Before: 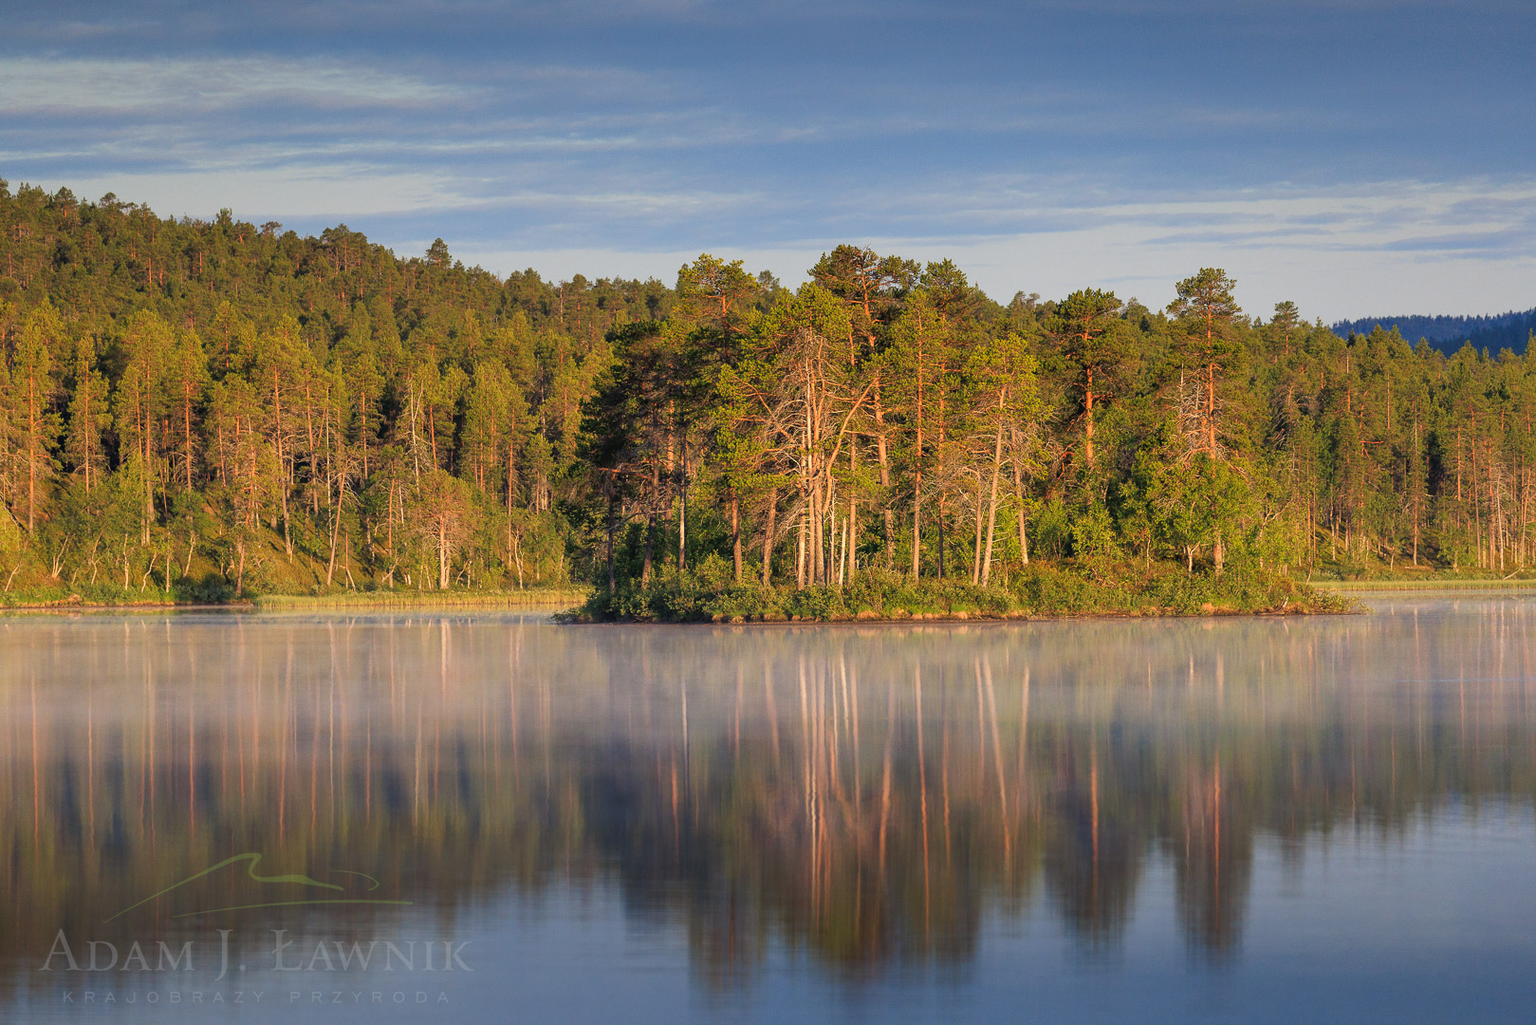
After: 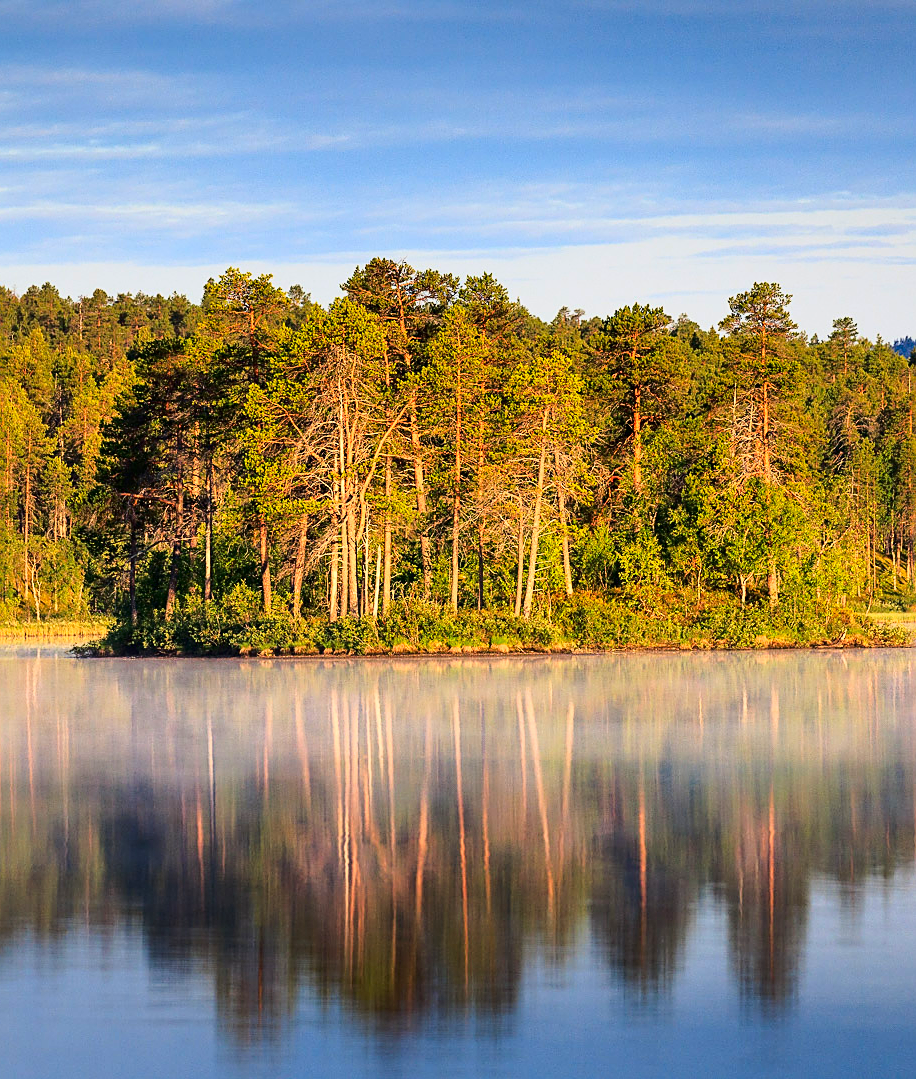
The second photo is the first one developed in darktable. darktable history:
sharpen: on, module defaults
crop: left 31.589%, top 0.014%, right 11.805%
contrast brightness saturation: contrast 0.117, brightness -0.116, saturation 0.2
base curve: curves: ch0 [(0, 0) (0.028, 0.03) (0.121, 0.232) (0.46, 0.748) (0.859, 0.968) (1, 1)]
